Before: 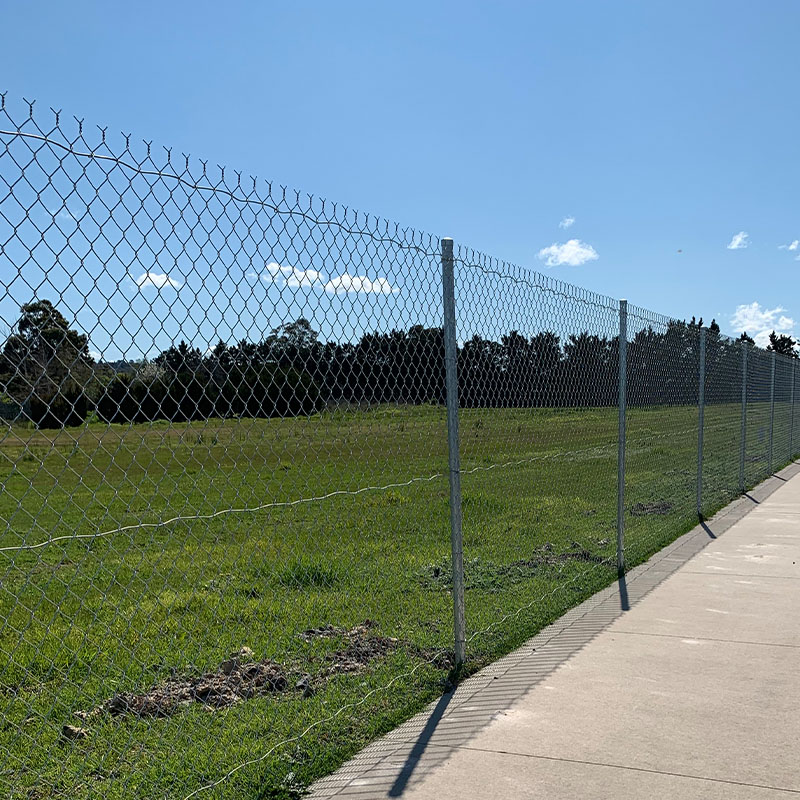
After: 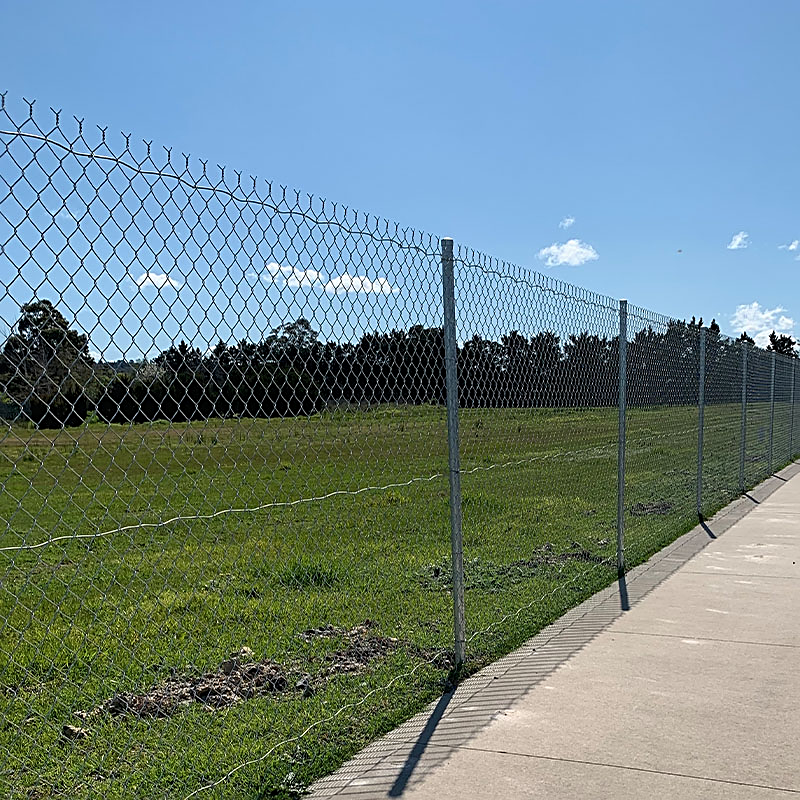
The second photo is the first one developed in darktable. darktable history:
sharpen: on, module defaults
tone equalizer: -7 EV 0.18 EV, -6 EV 0.12 EV, -5 EV 0.08 EV, -4 EV 0.04 EV, -2 EV -0.02 EV, -1 EV -0.04 EV, +0 EV -0.06 EV, luminance estimator HSV value / RGB max
